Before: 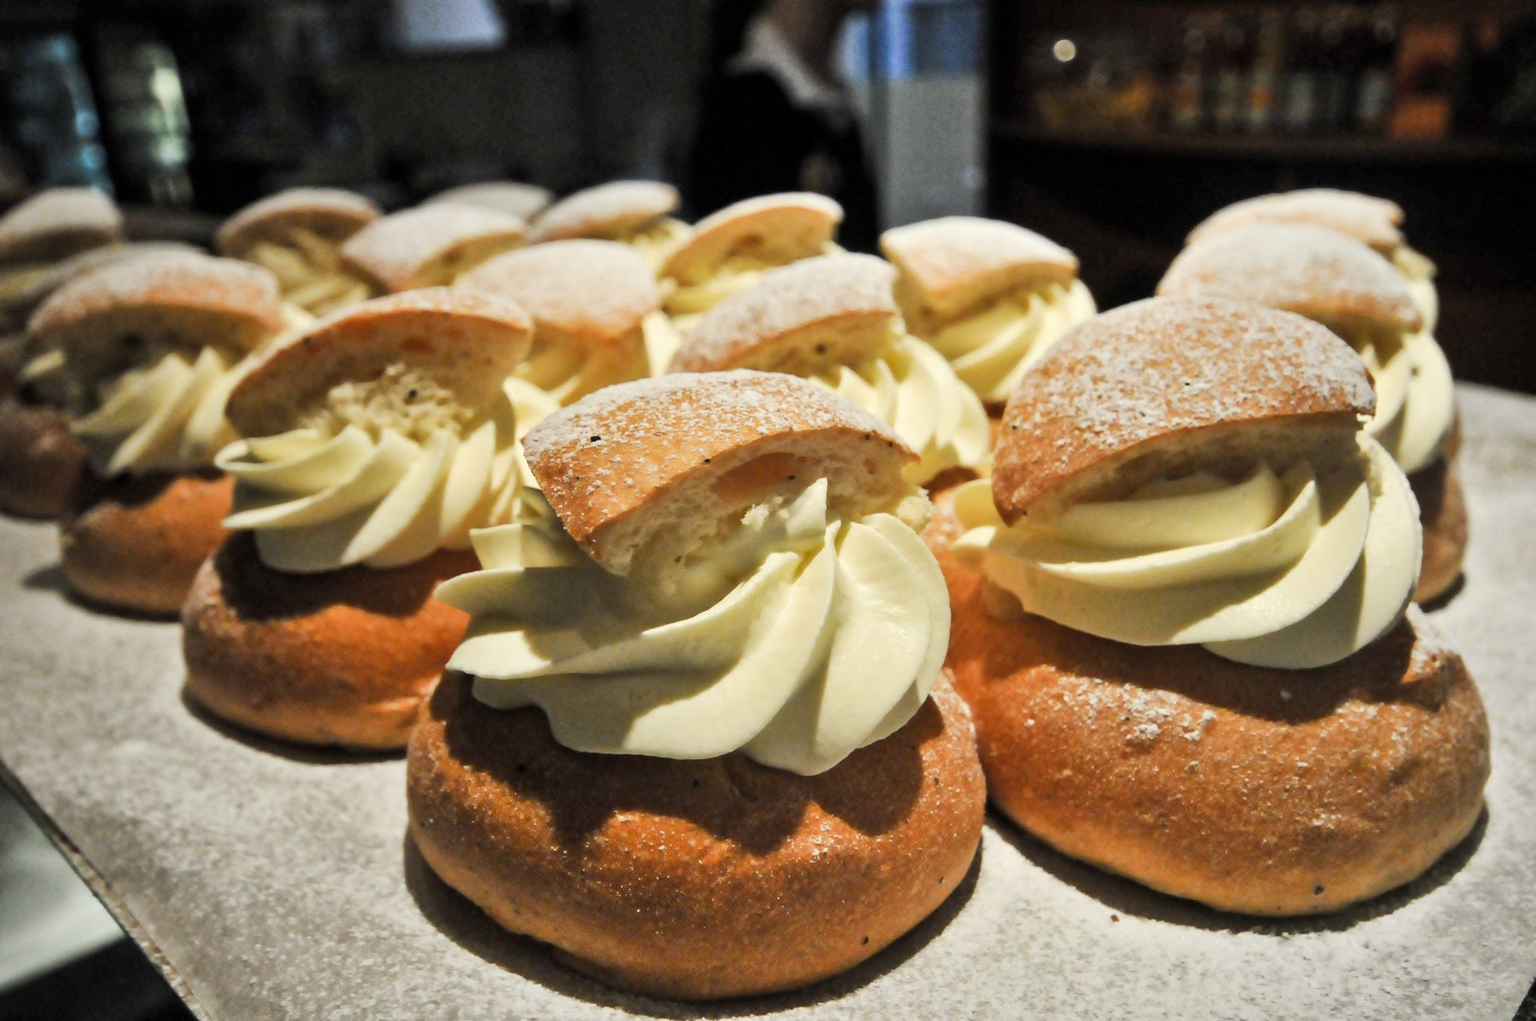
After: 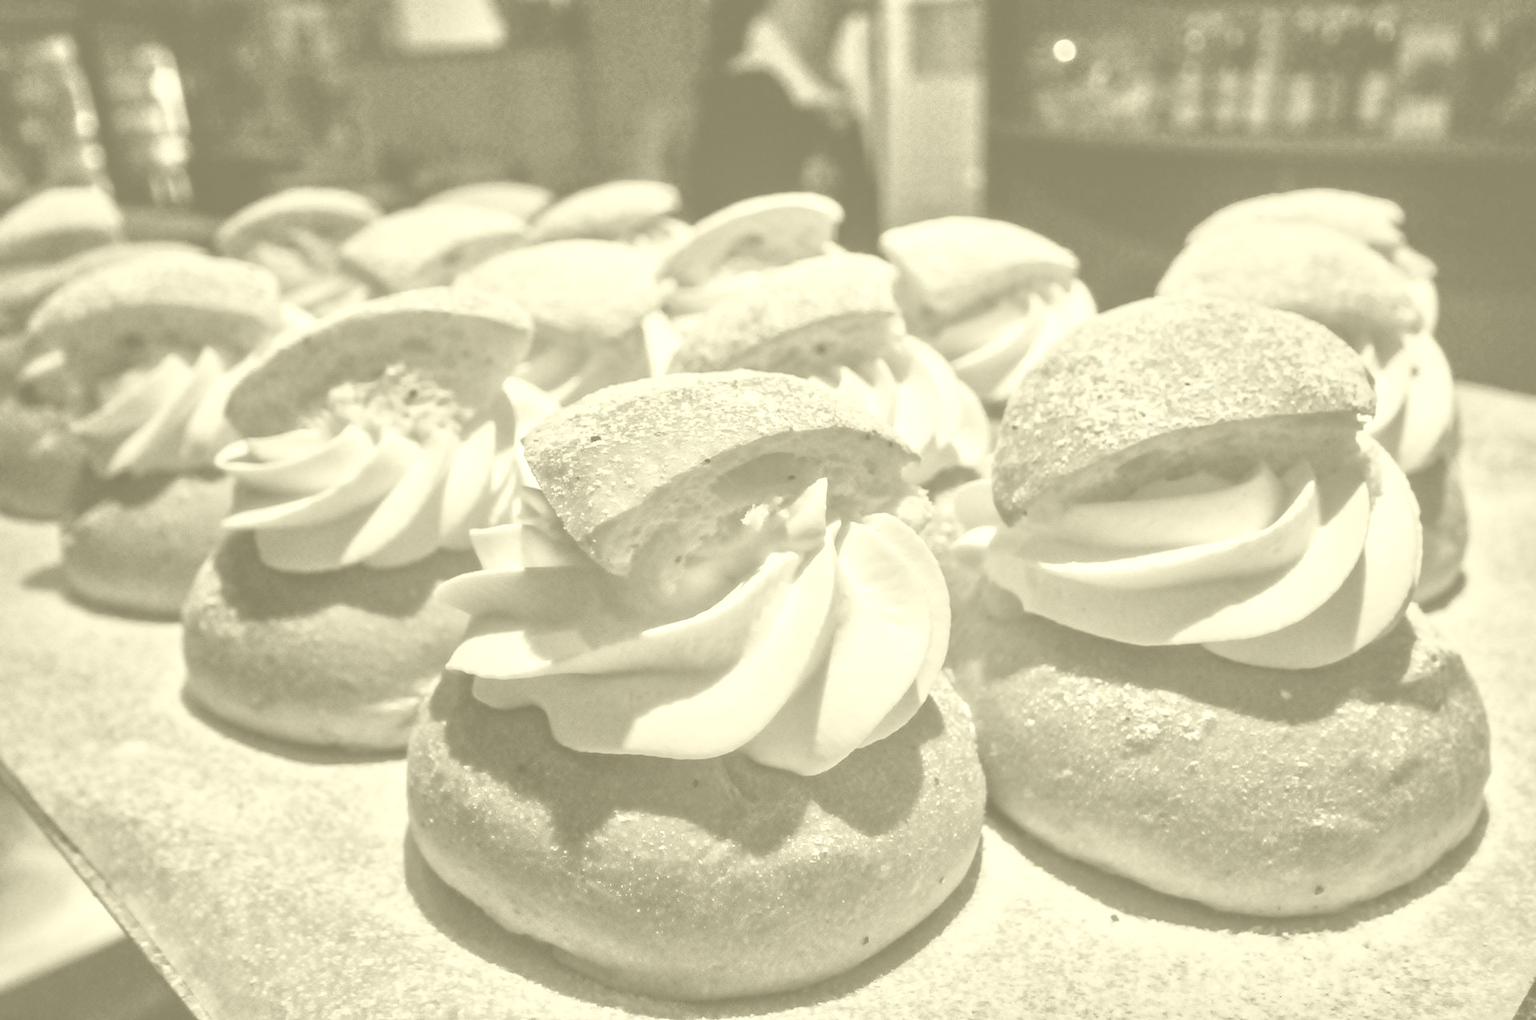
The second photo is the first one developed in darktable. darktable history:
local contrast: detail 142%
shadows and highlights: radius 108.52, shadows 44.07, highlights -67.8, low approximation 0.01, soften with gaussian
colorize: hue 43.2°, saturation 40%, version 1
exposure: compensate highlight preservation false
